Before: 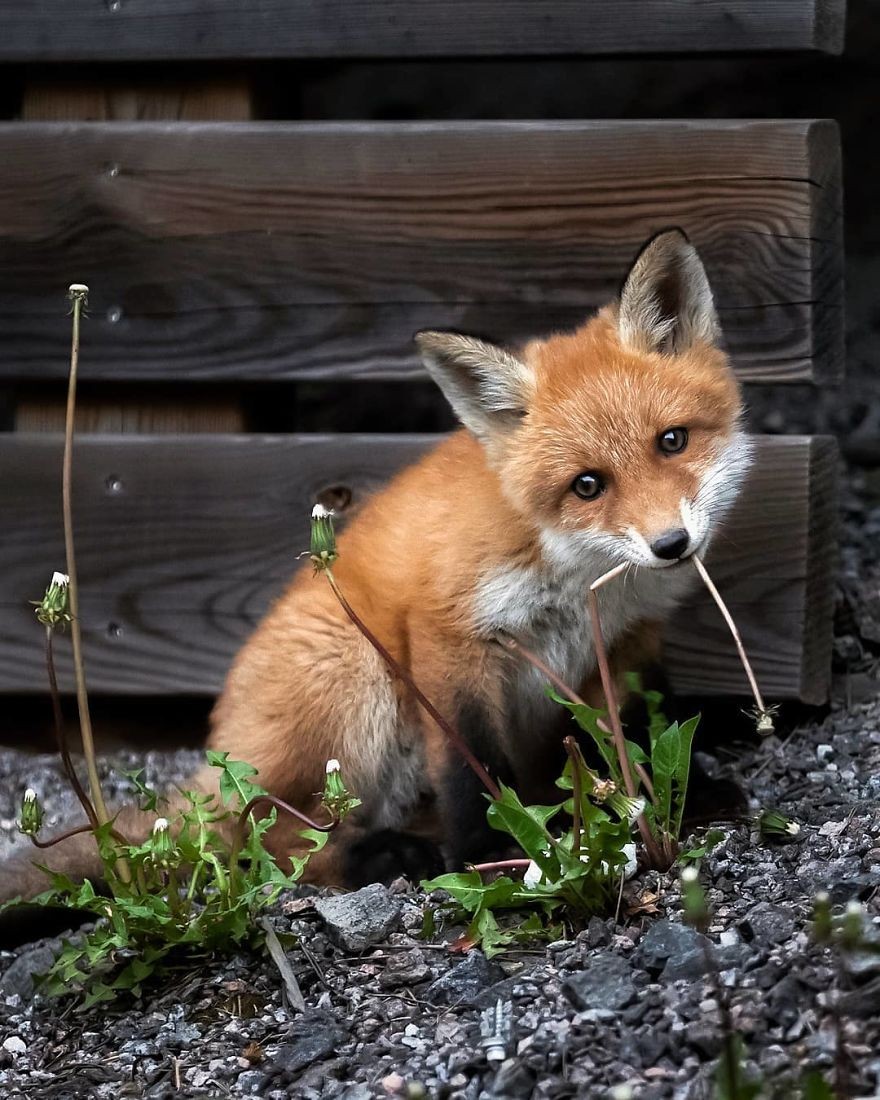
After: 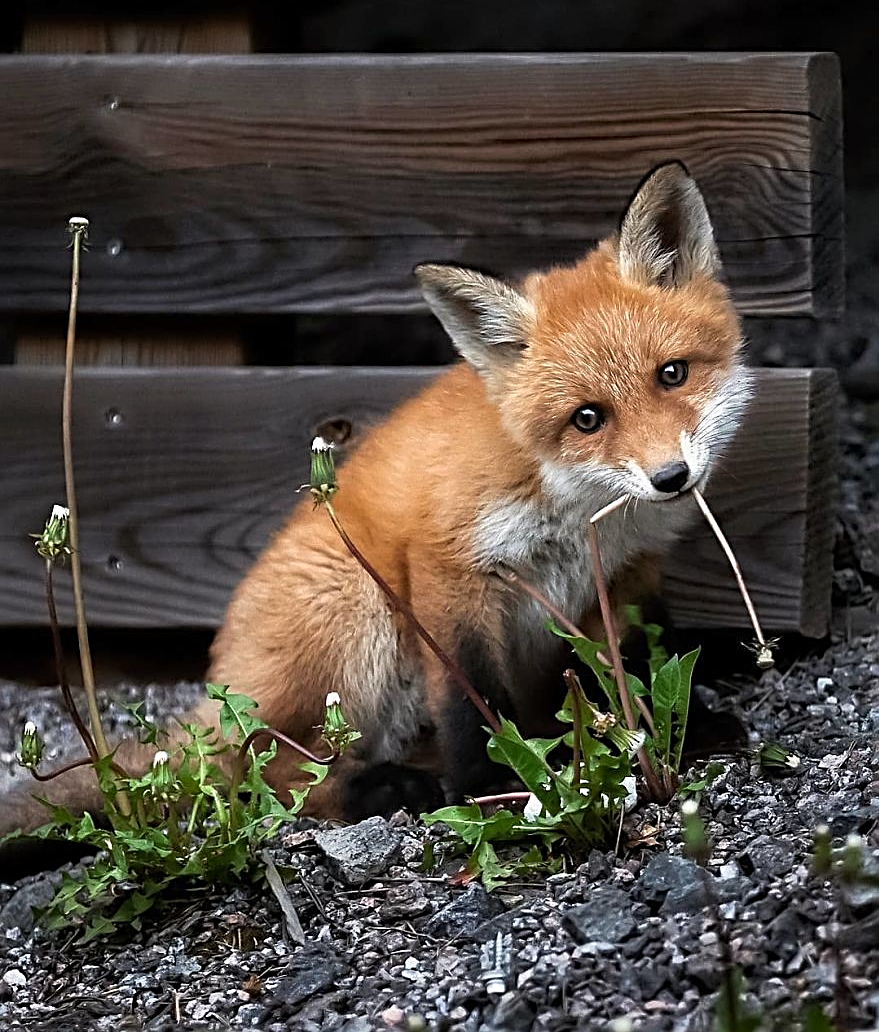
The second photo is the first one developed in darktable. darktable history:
sharpen: radius 2.648, amount 0.658
crop and rotate: top 6.17%
